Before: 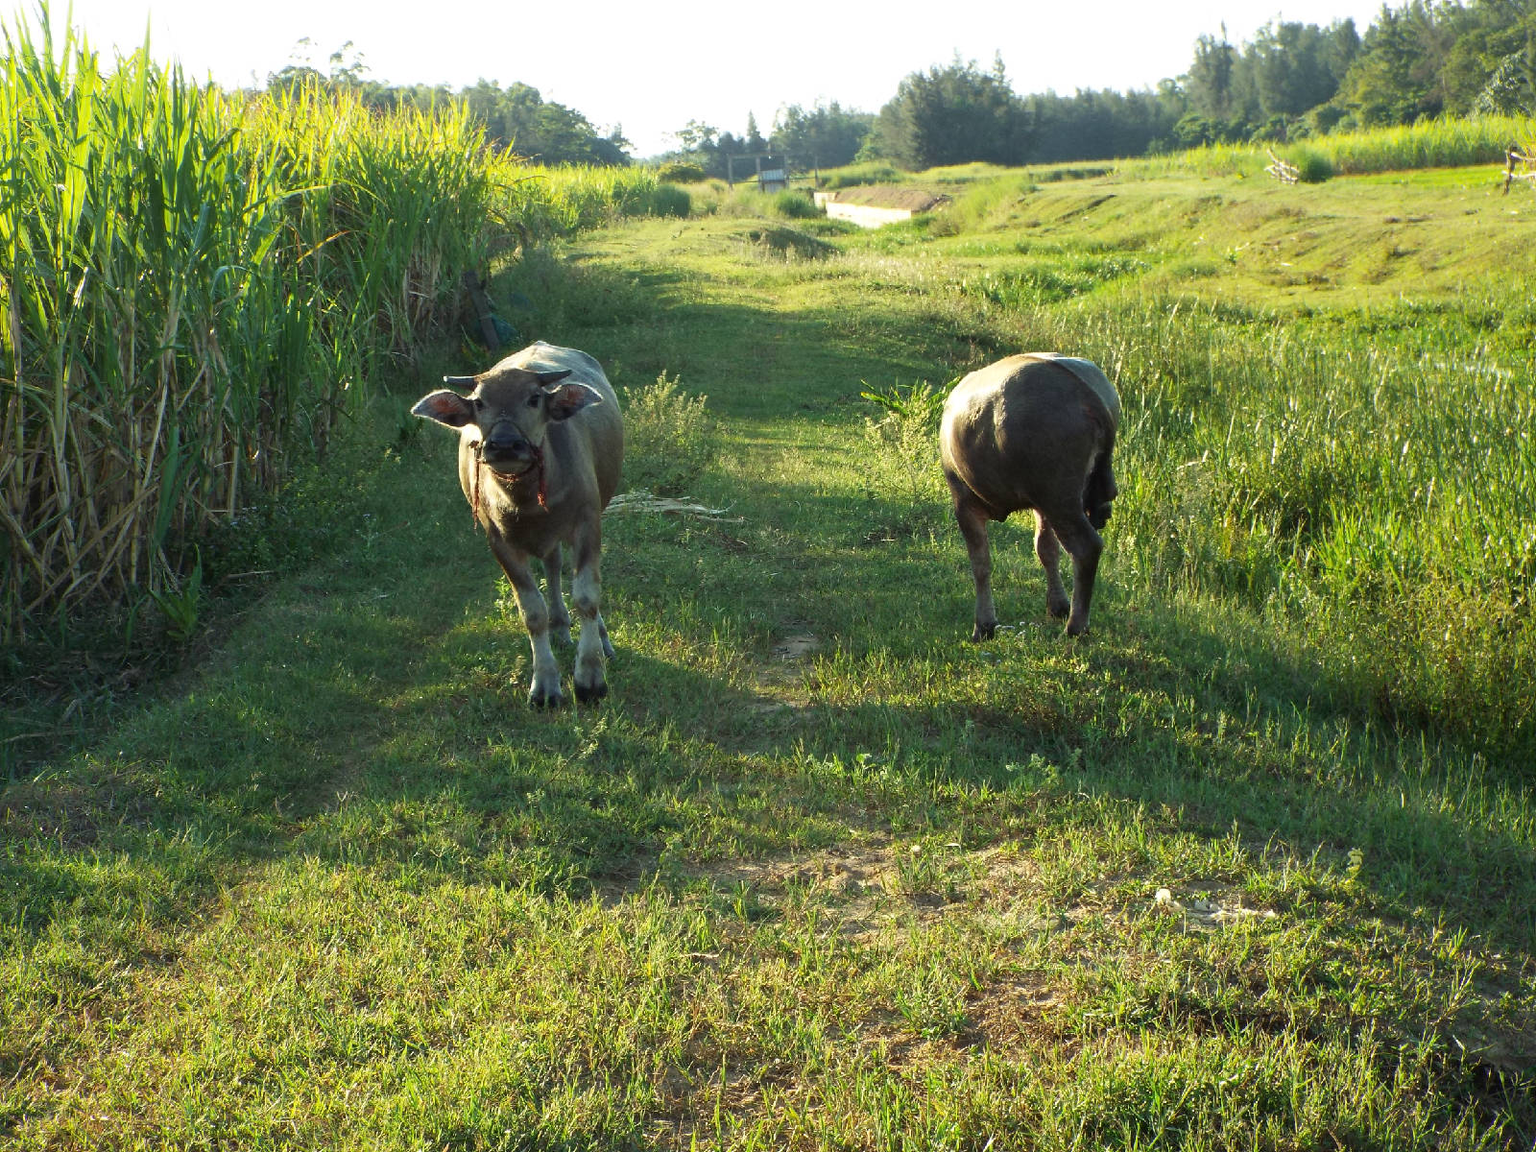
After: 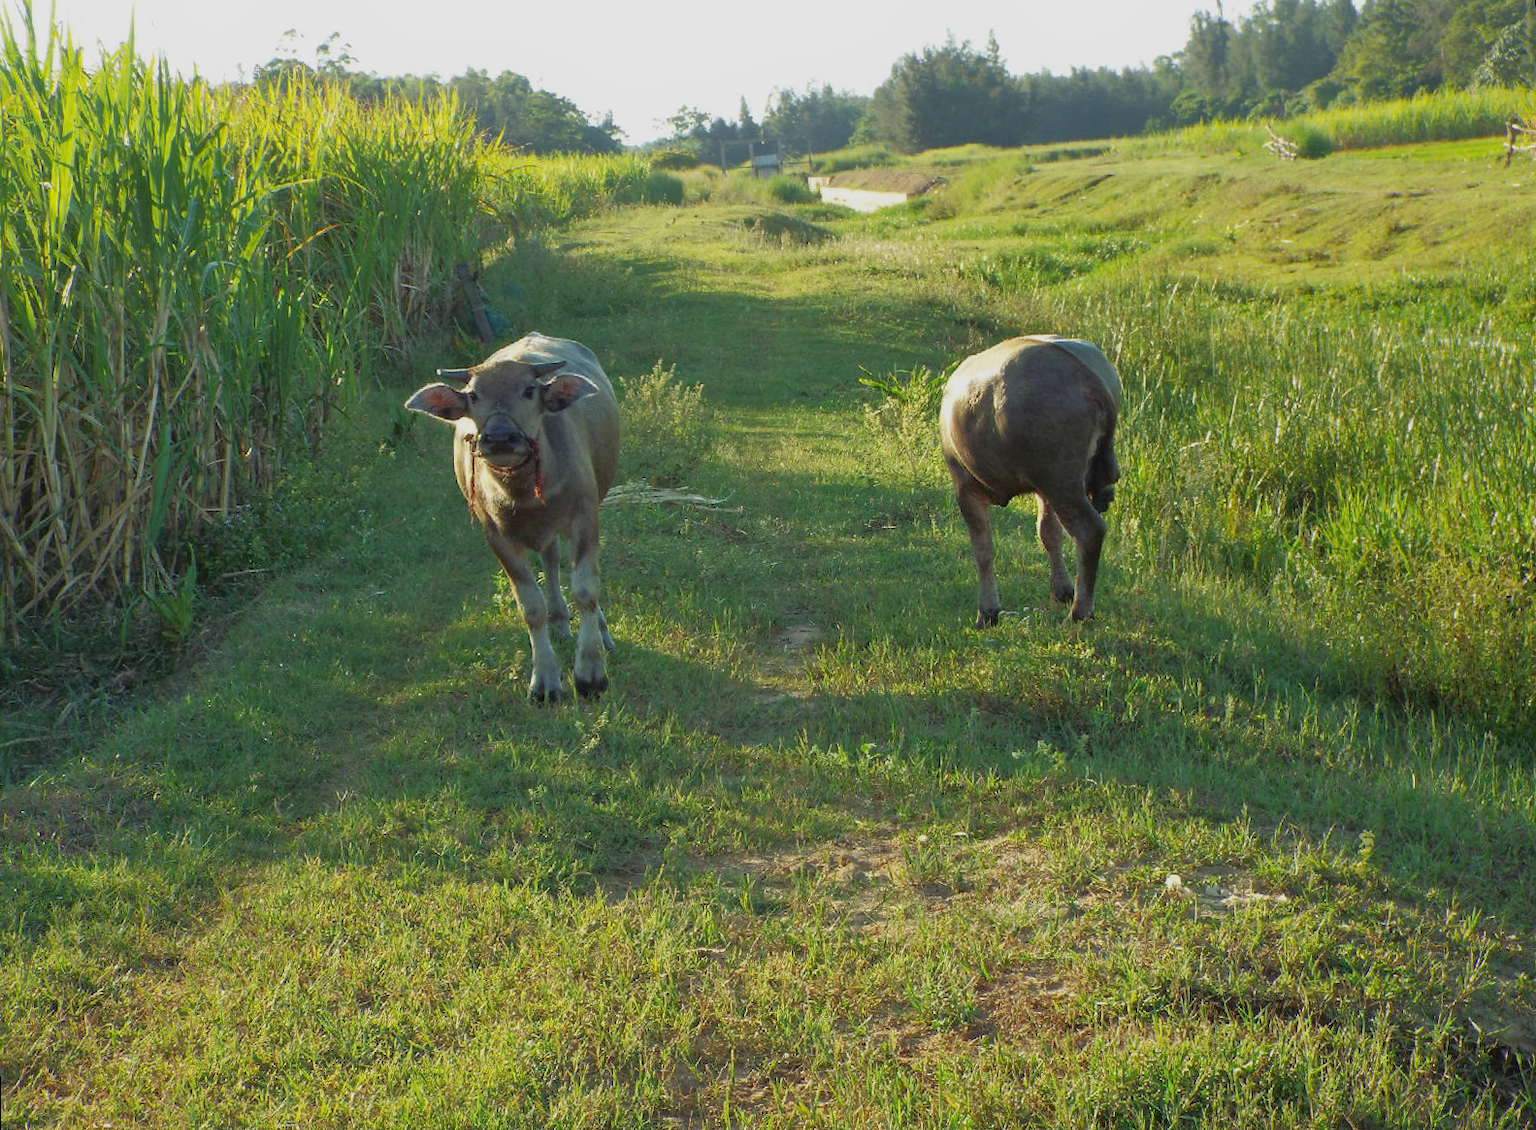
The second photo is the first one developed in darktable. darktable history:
rotate and perspective: rotation -1°, crop left 0.011, crop right 0.989, crop top 0.025, crop bottom 0.975
rgb curve: curves: ch0 [(0, 0) (0.053, 0.068) (0.122, 0.128) (1, 1)]
tone equalizer: -8 EV 0.25 EV, -7 EV 0.417 EV, -6 EV 0.417 EV, -5 EV 0.25 EV, -3 EV -0.25 EV, -2 EV -0.417 EV, -1 EV -0.417 EV, +0 EV -0.25 EV, edges refinement/feathering 500, mask exposure compensation -1.57 EV, preserve details guided filter
